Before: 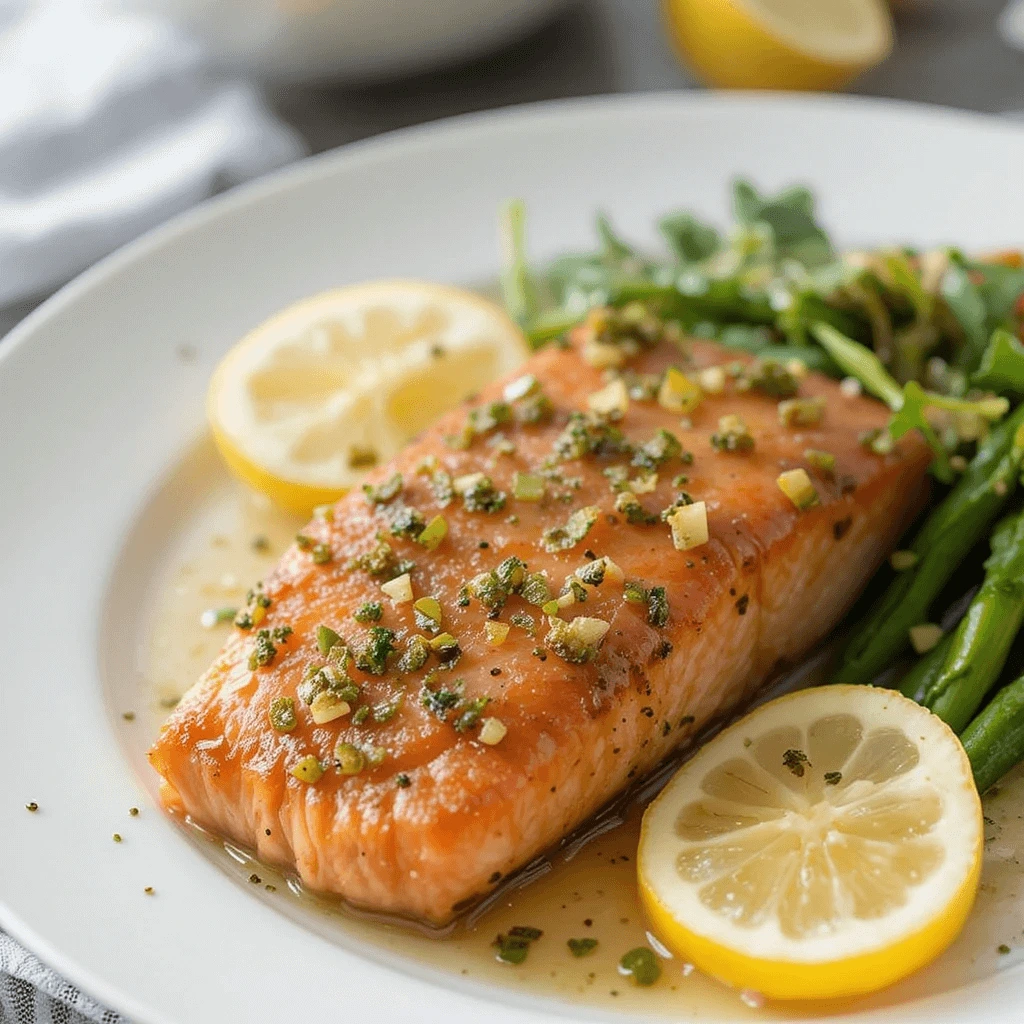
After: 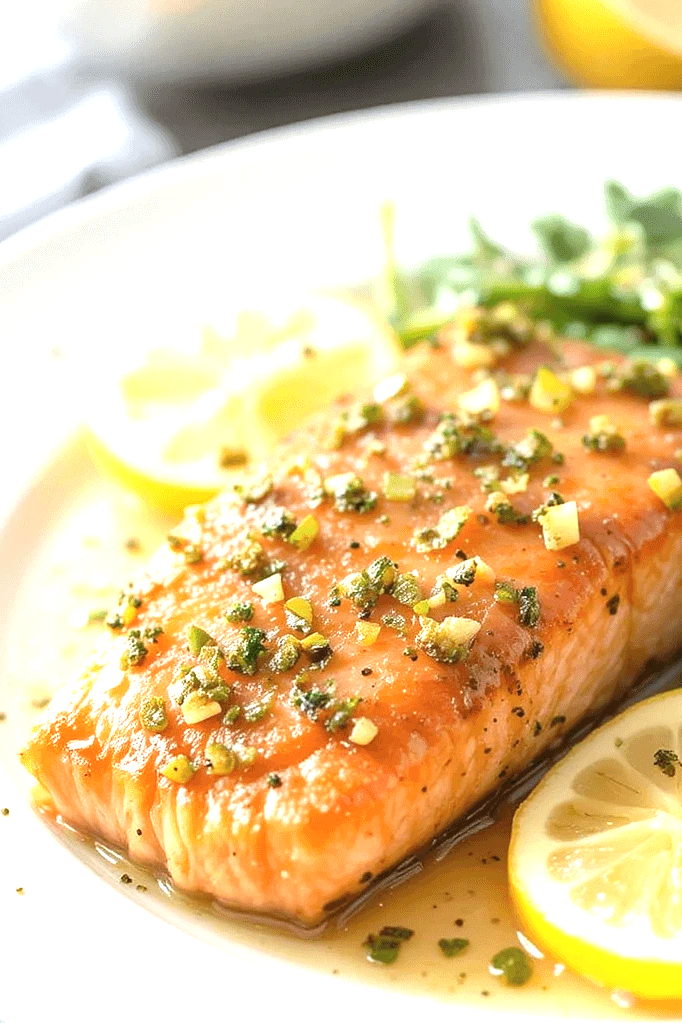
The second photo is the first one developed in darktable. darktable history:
exposure: black level correction 0, exposure 1.1 EV, compensate highlight preservation false
crop and rotate: left 12.648%, right 20.685%
